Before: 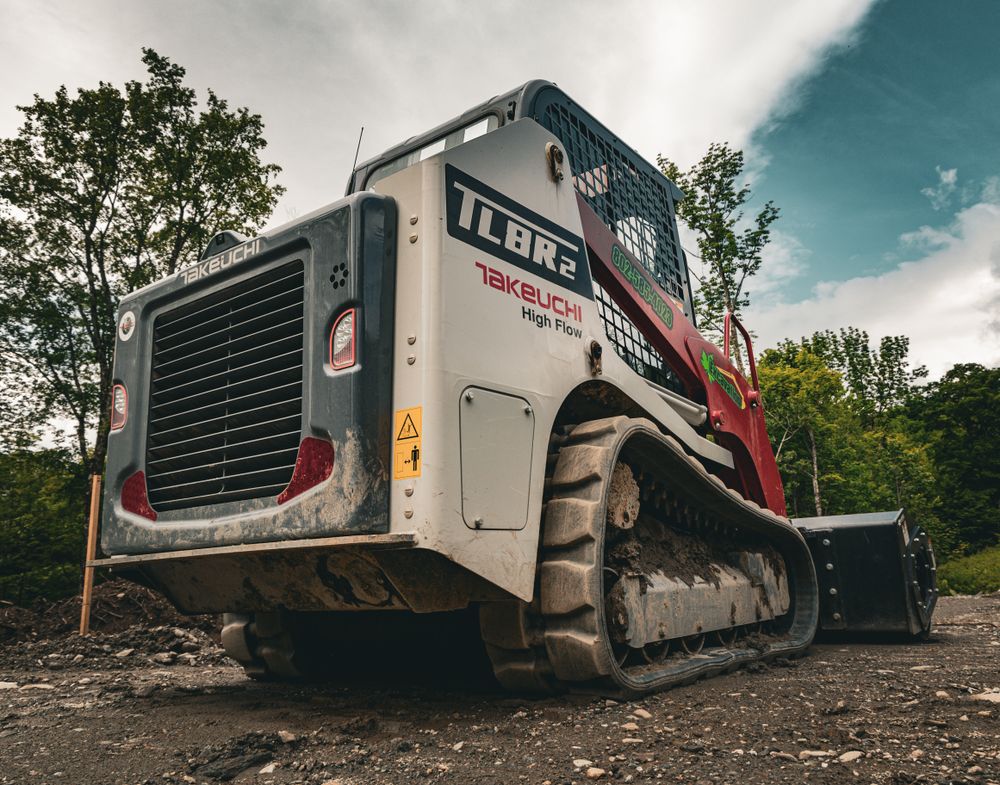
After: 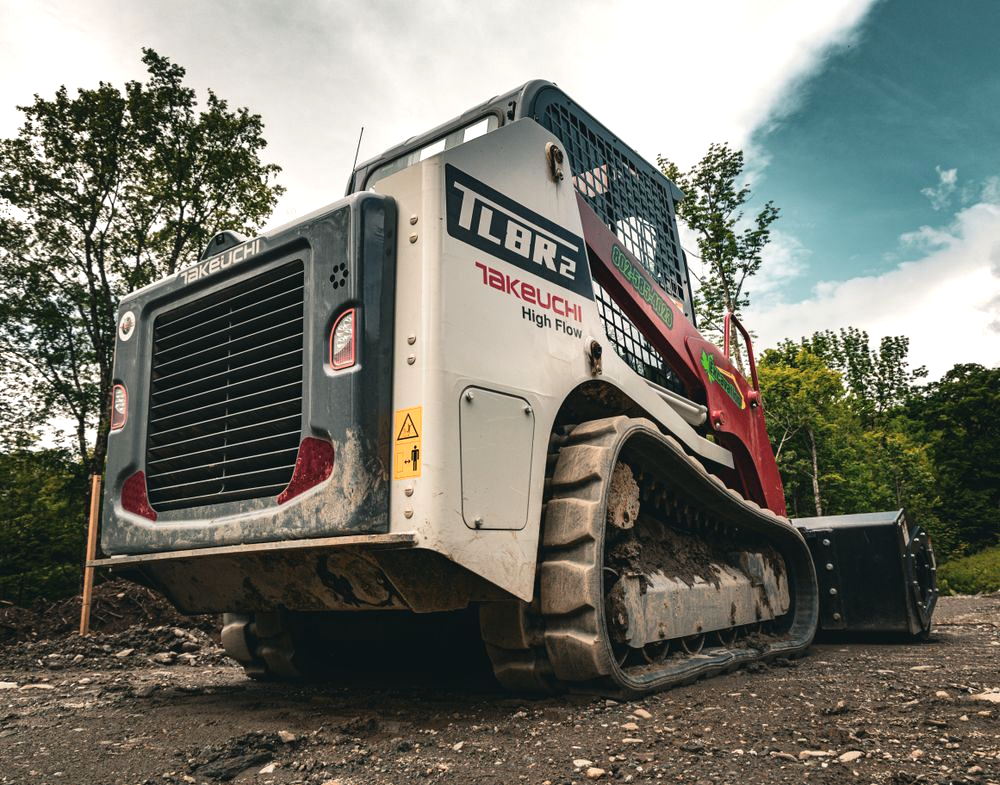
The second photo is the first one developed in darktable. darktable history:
tone equalizer: -8 EV -0.421 EV, -7 EV -0.418 EV, -6 EV -0.336 EV, -5 EV -0.248 EV, -3 EV 0.254 EV, -2 EV 0.35 EV, -1 EV 0.403 EV, +0 EV 0.436 EV
